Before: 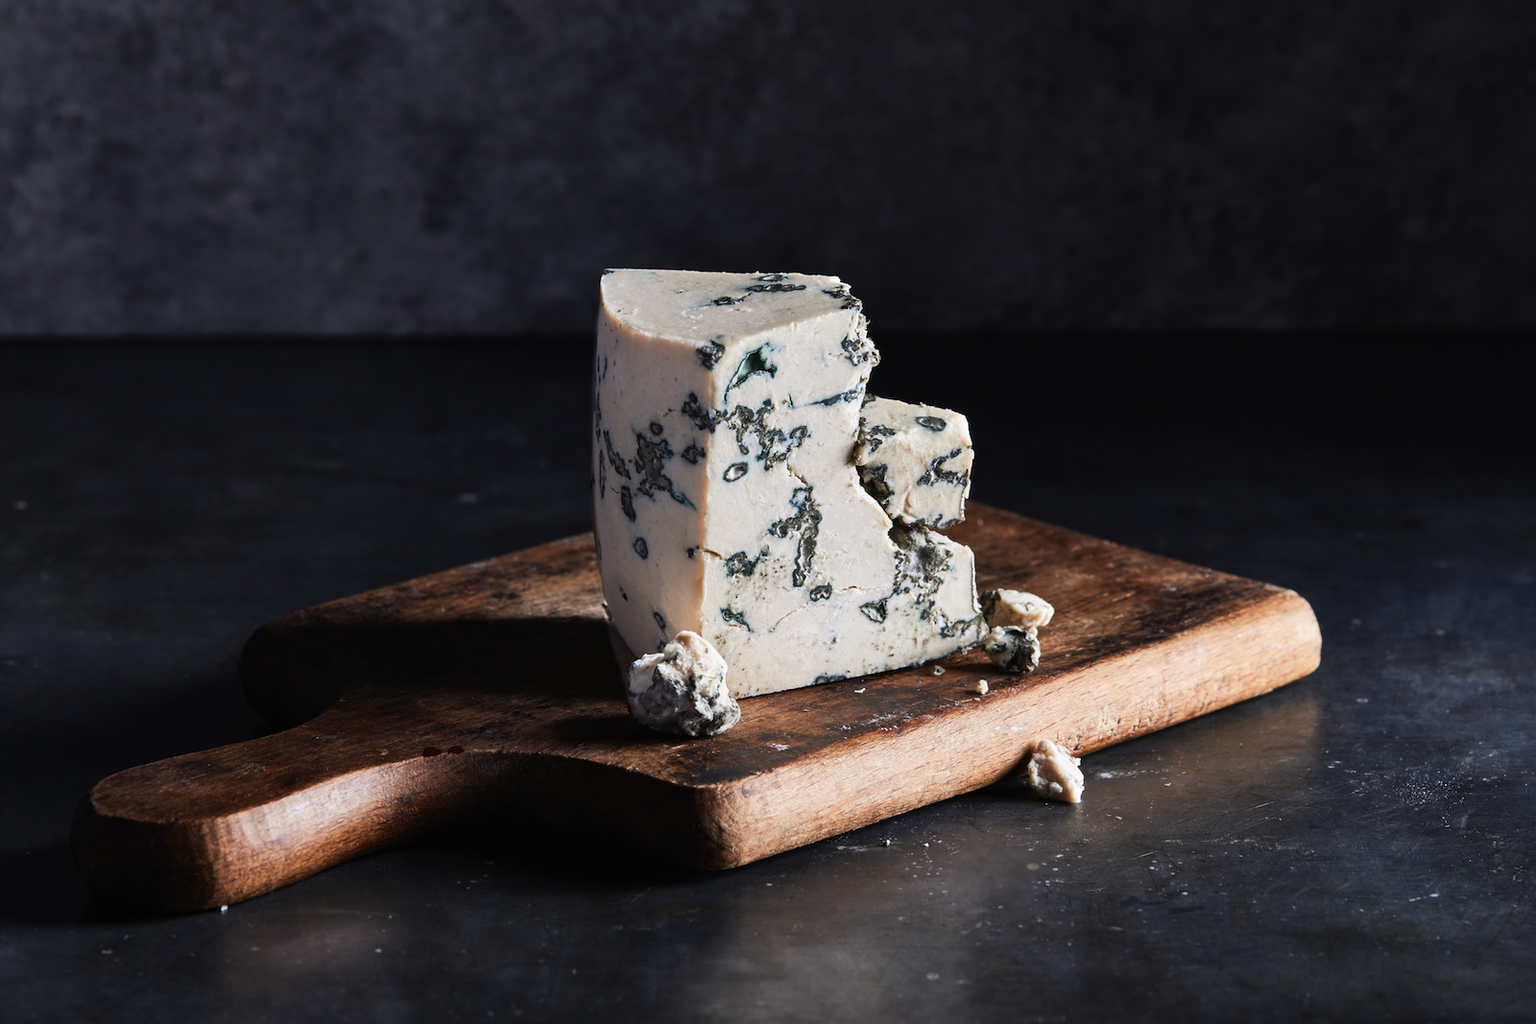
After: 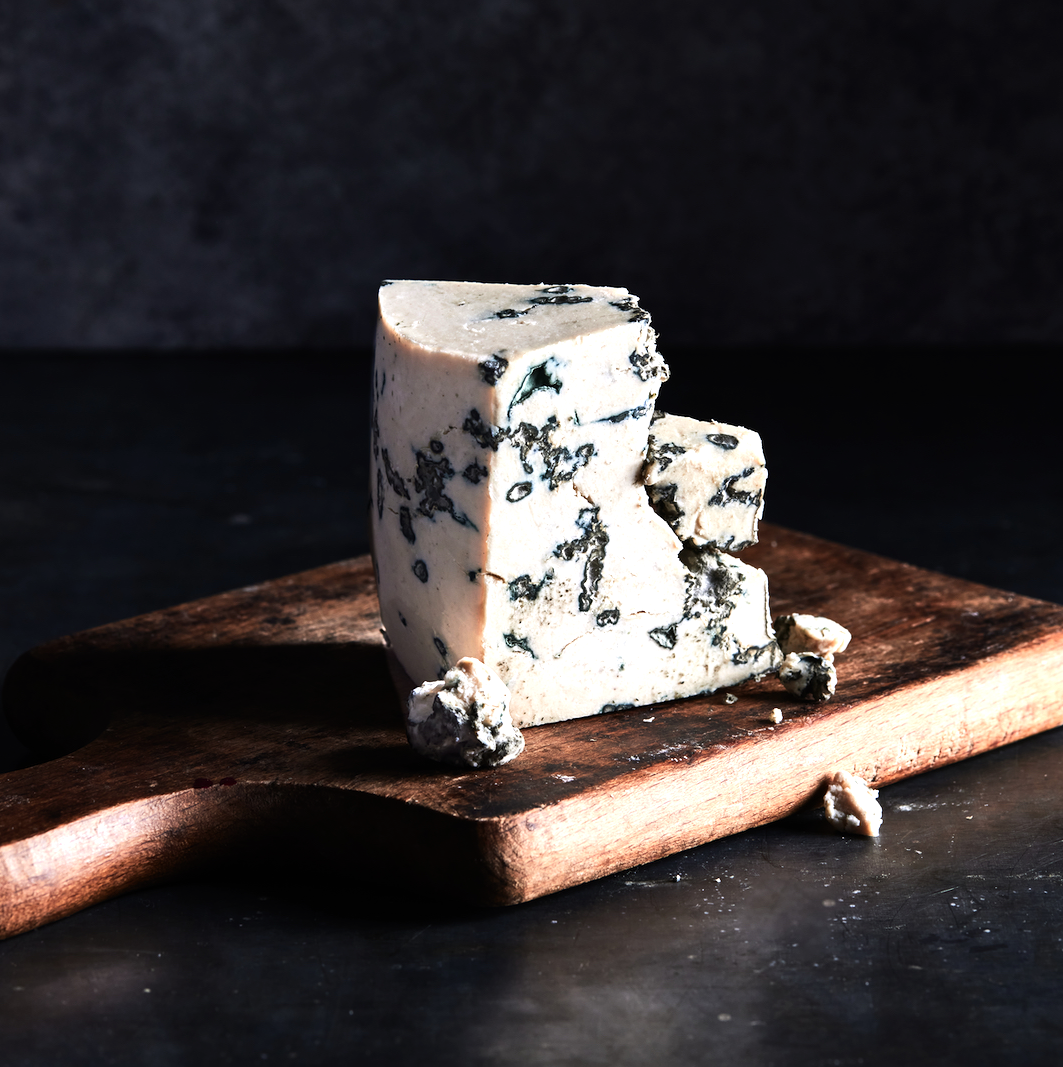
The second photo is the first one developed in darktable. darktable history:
color zones: curves: ch1 [(0.309, 0.524) (0.41, 0.329) (0.508, 0.509)]; ch2 [(0.25, 0.457) (0.75, 0.5)]
tone equalizer: -8 EV -0.736 EV, -7 EV -0.709 EV, -6 EV -0.632 EV, -5 EV -0.362 EV, -3 EV 0.382 EV, -2 EV 0.6 EV, -1 EV 0.693 EV, +0 EV 0.742 EV, edges refinement/feathering 500, mask exposure compensation -1.57 EV, preserve details no
crop and rotate: left 15.474%, right 18.054%
